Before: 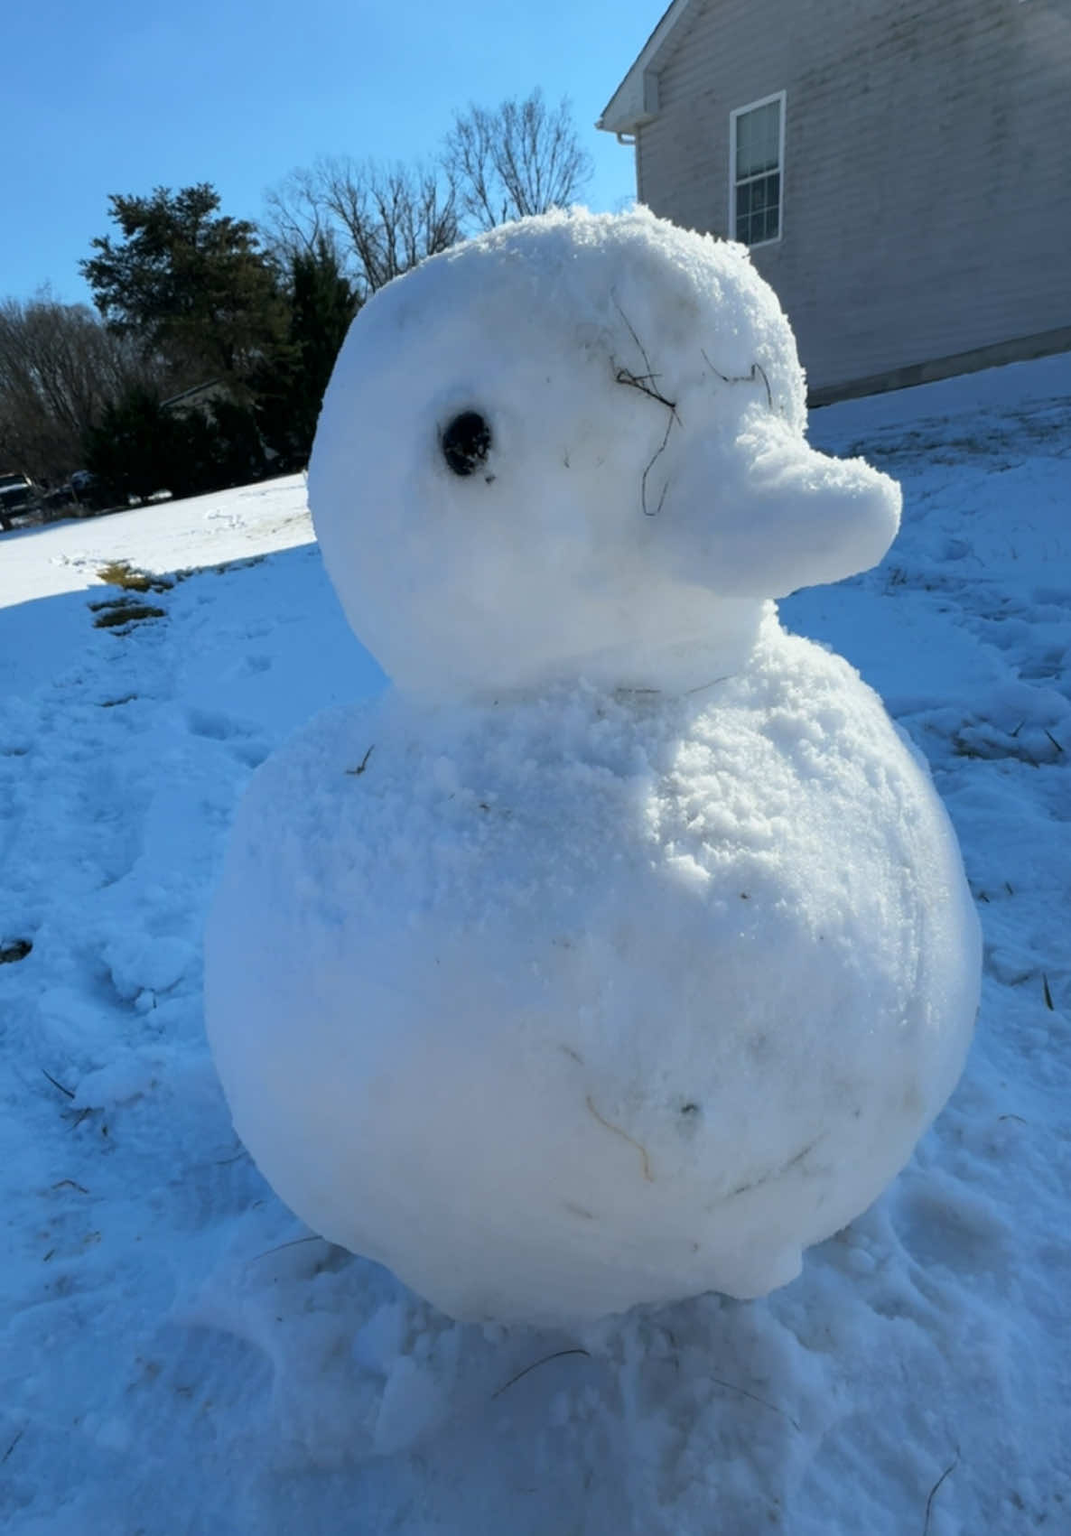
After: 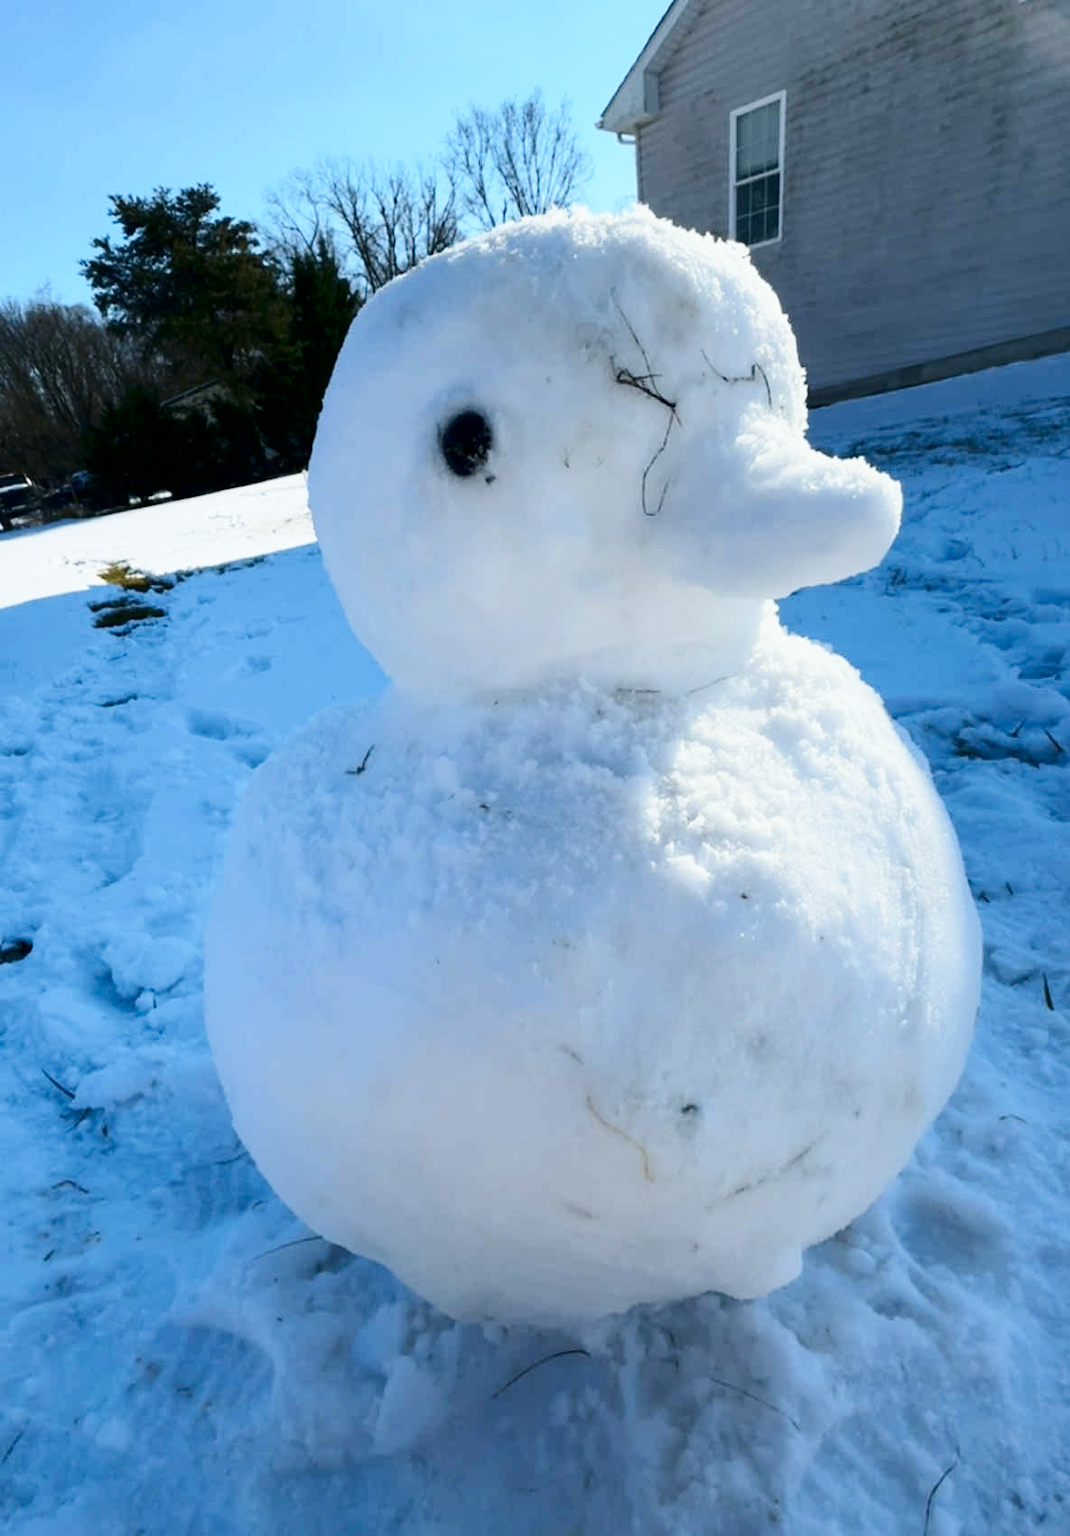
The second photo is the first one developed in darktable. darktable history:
base curve: curves: ch0 [(0, 0) (0.204, 0.334) (0.55, 0.733) (1, 1)], preserve colors none
contrast brightness saturation: contrast 0.2, brightness -0.11, saturation 0.1
